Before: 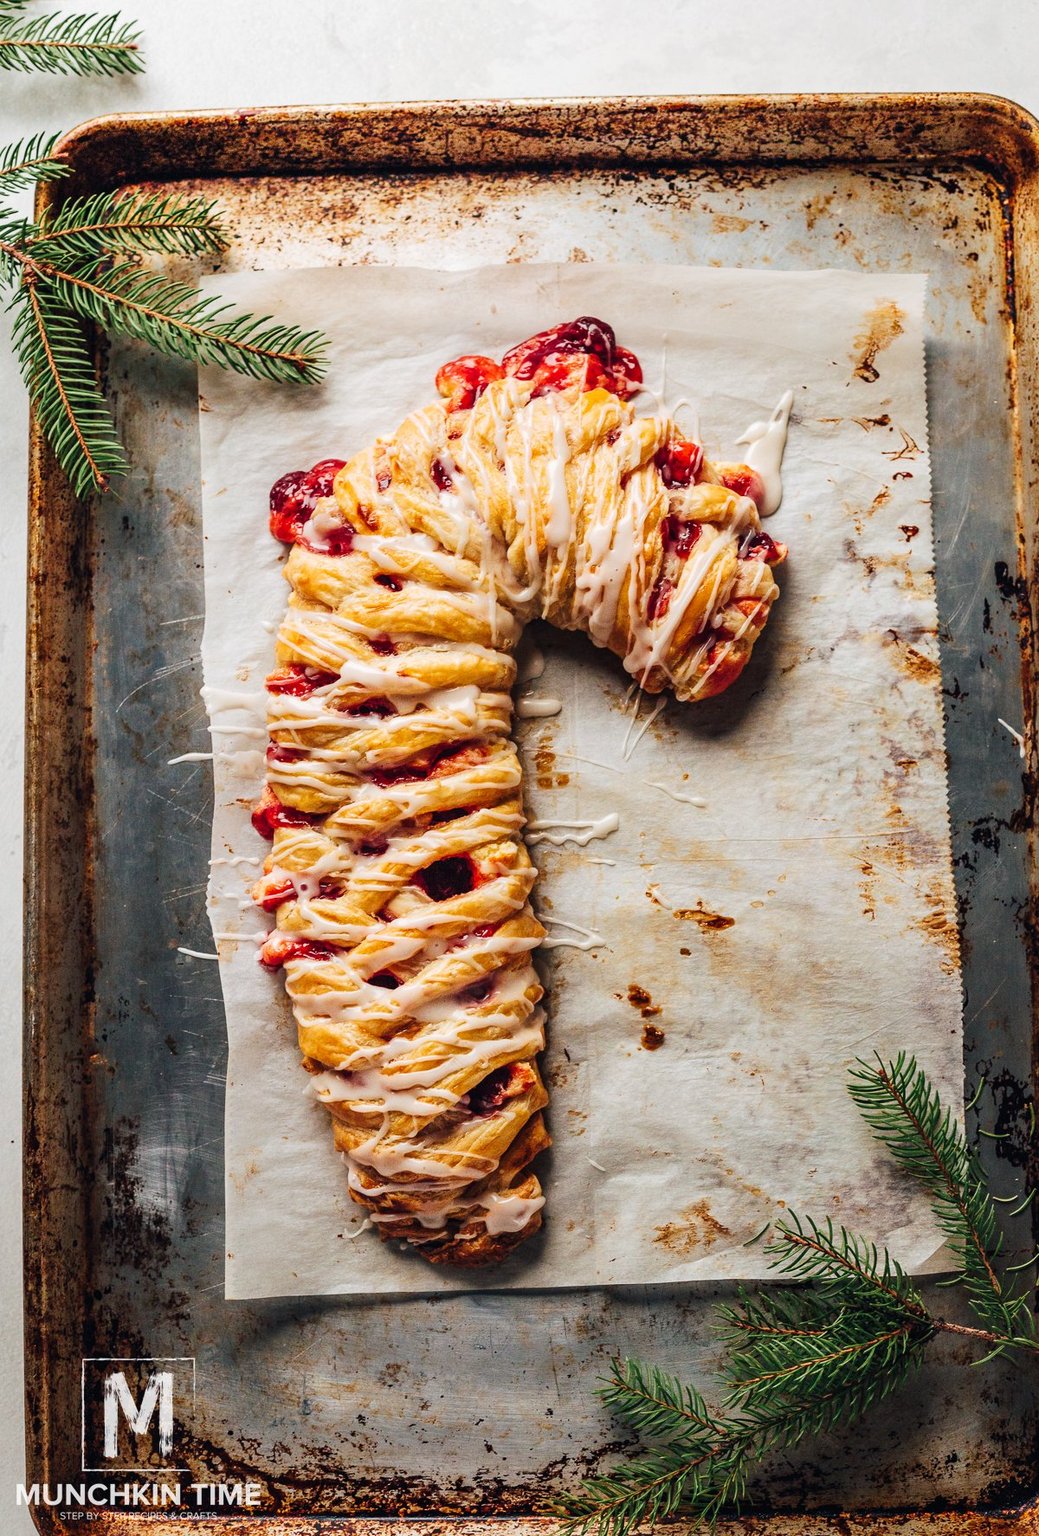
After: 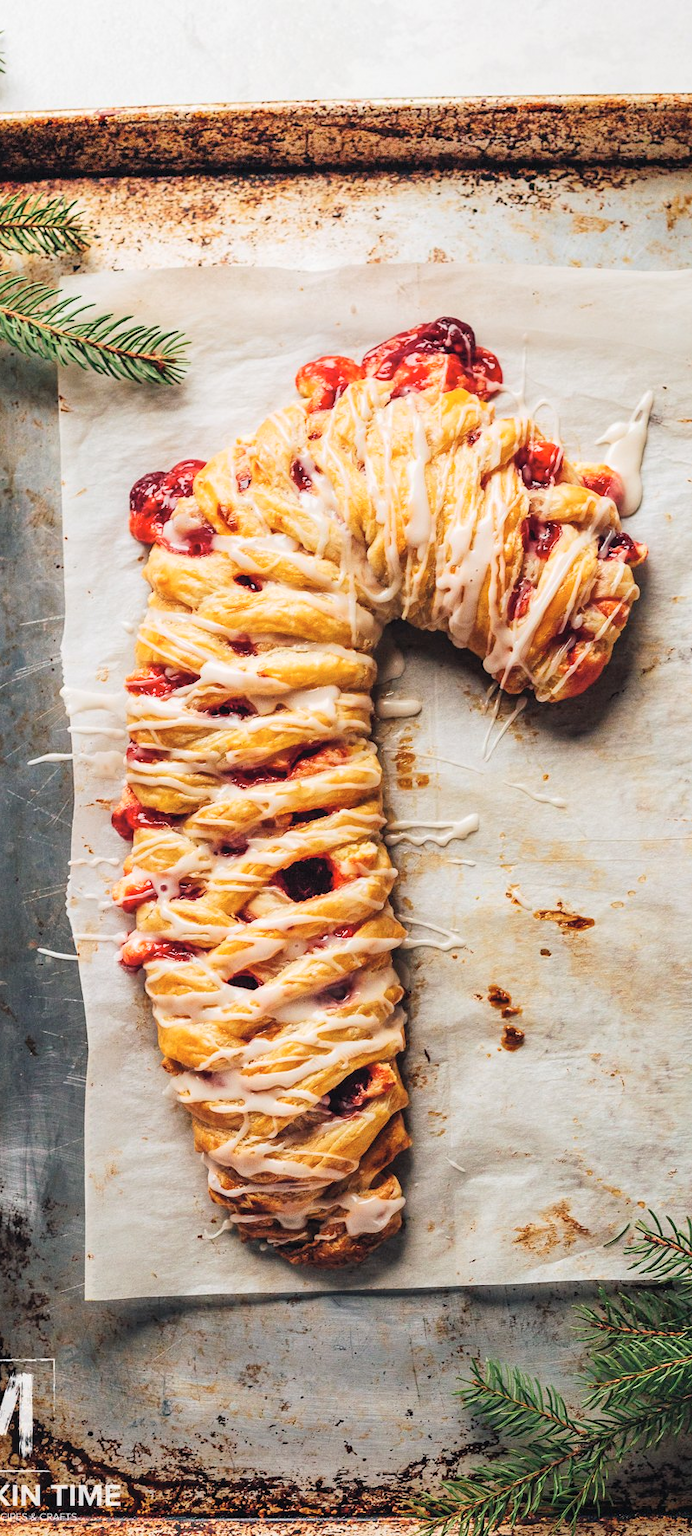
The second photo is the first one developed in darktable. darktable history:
crop and rotate: left 13.537%, right 19.796%
contrast brightness saturation: brightness 0.13
tone equalizer: on, module defaults
